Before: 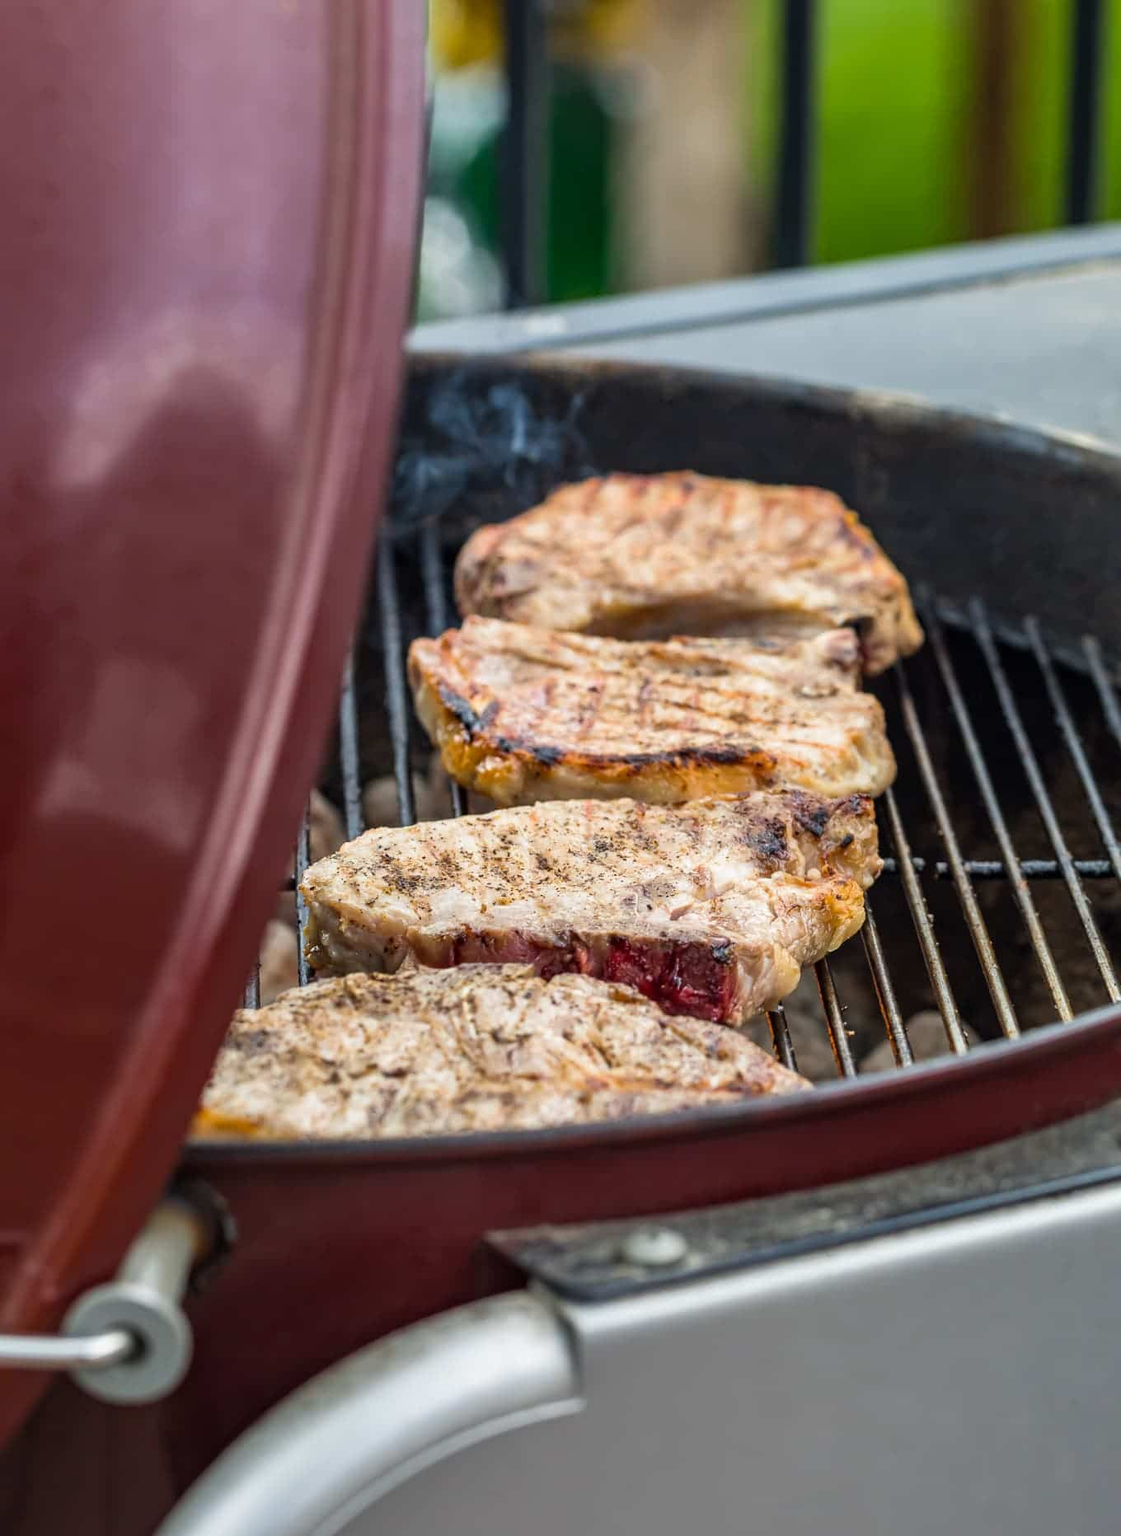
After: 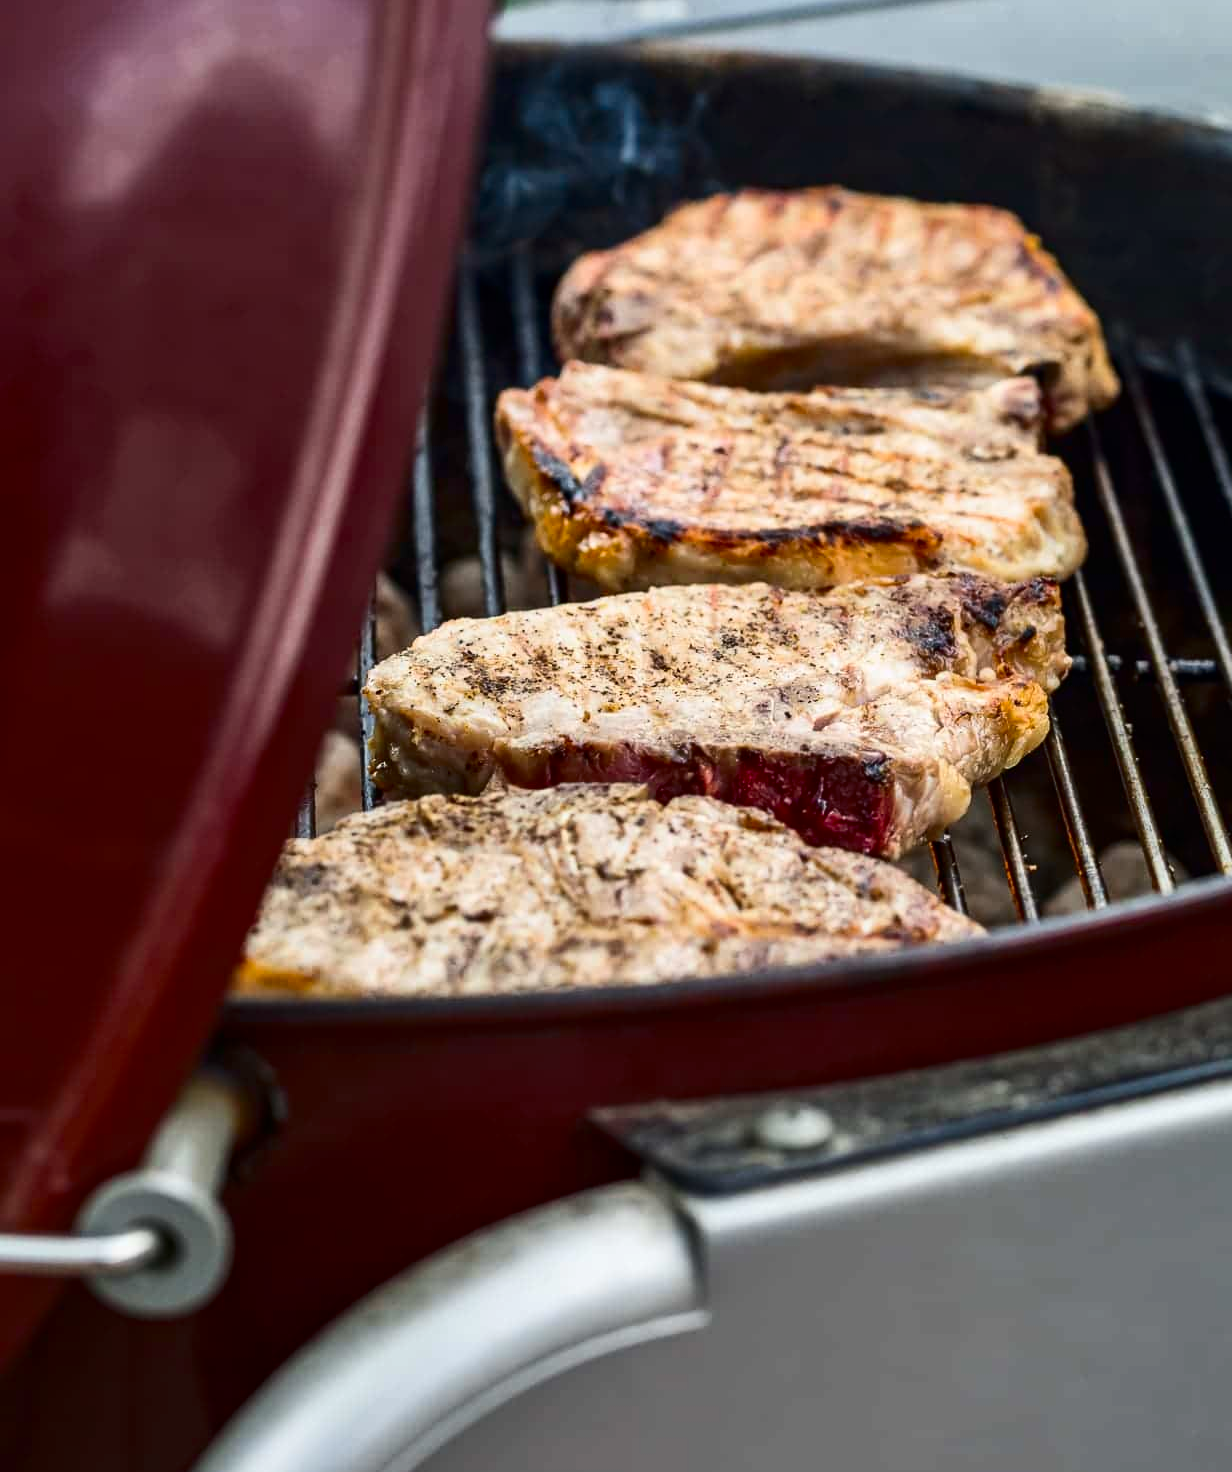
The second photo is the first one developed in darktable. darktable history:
crop: top 20.71%, right 9.36%, bottom 0.31%
contrast brightness saturation: contrast 0.195, brightness -0.102, saturation 0.098
